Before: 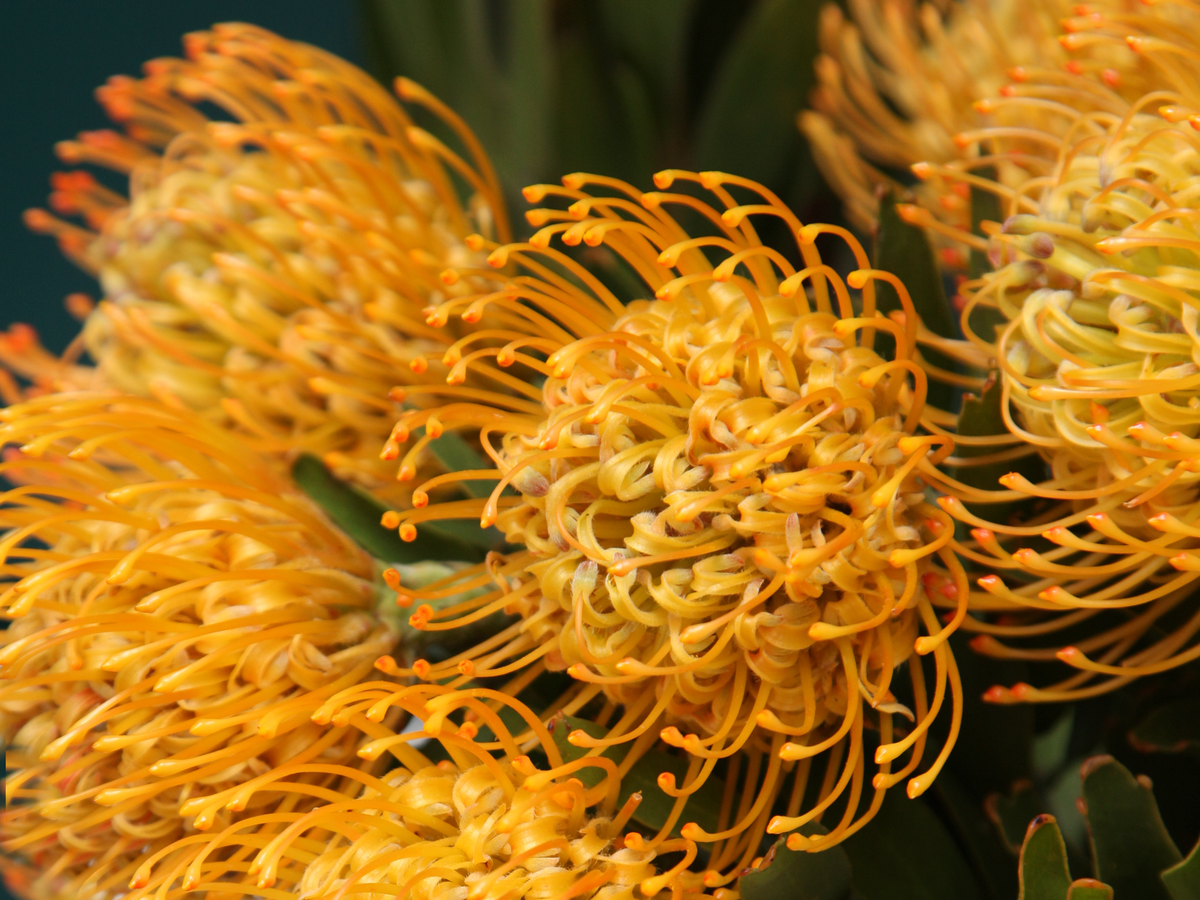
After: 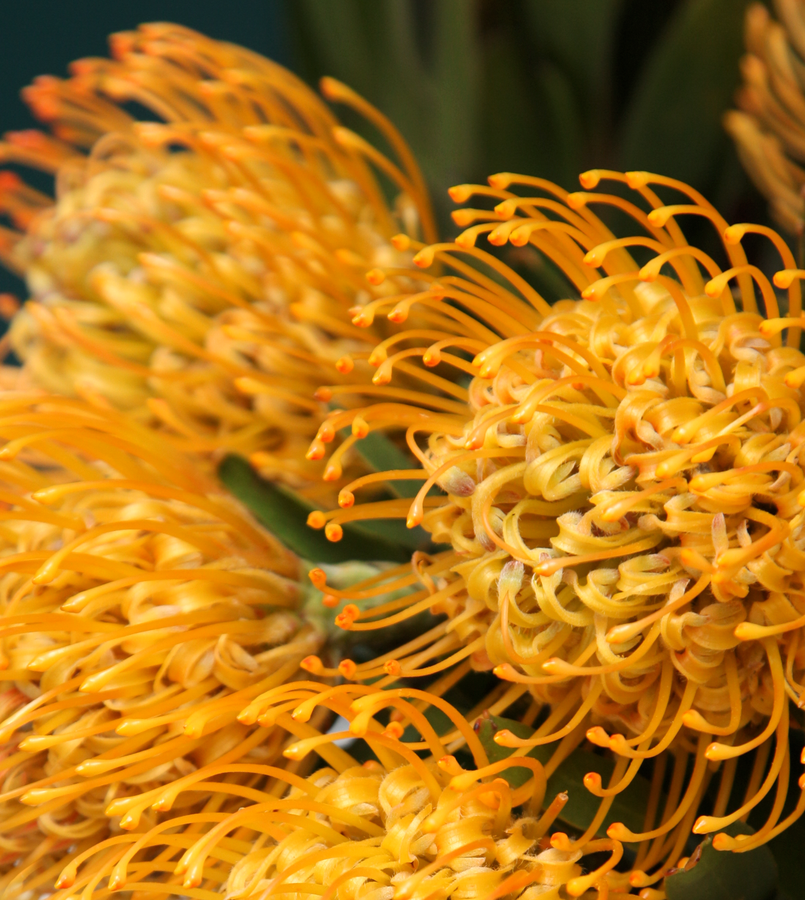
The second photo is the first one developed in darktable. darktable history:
levels: levels [0.016, 0.492, 0.969]
crop and rotate: left 6.215%, right 26.701%
